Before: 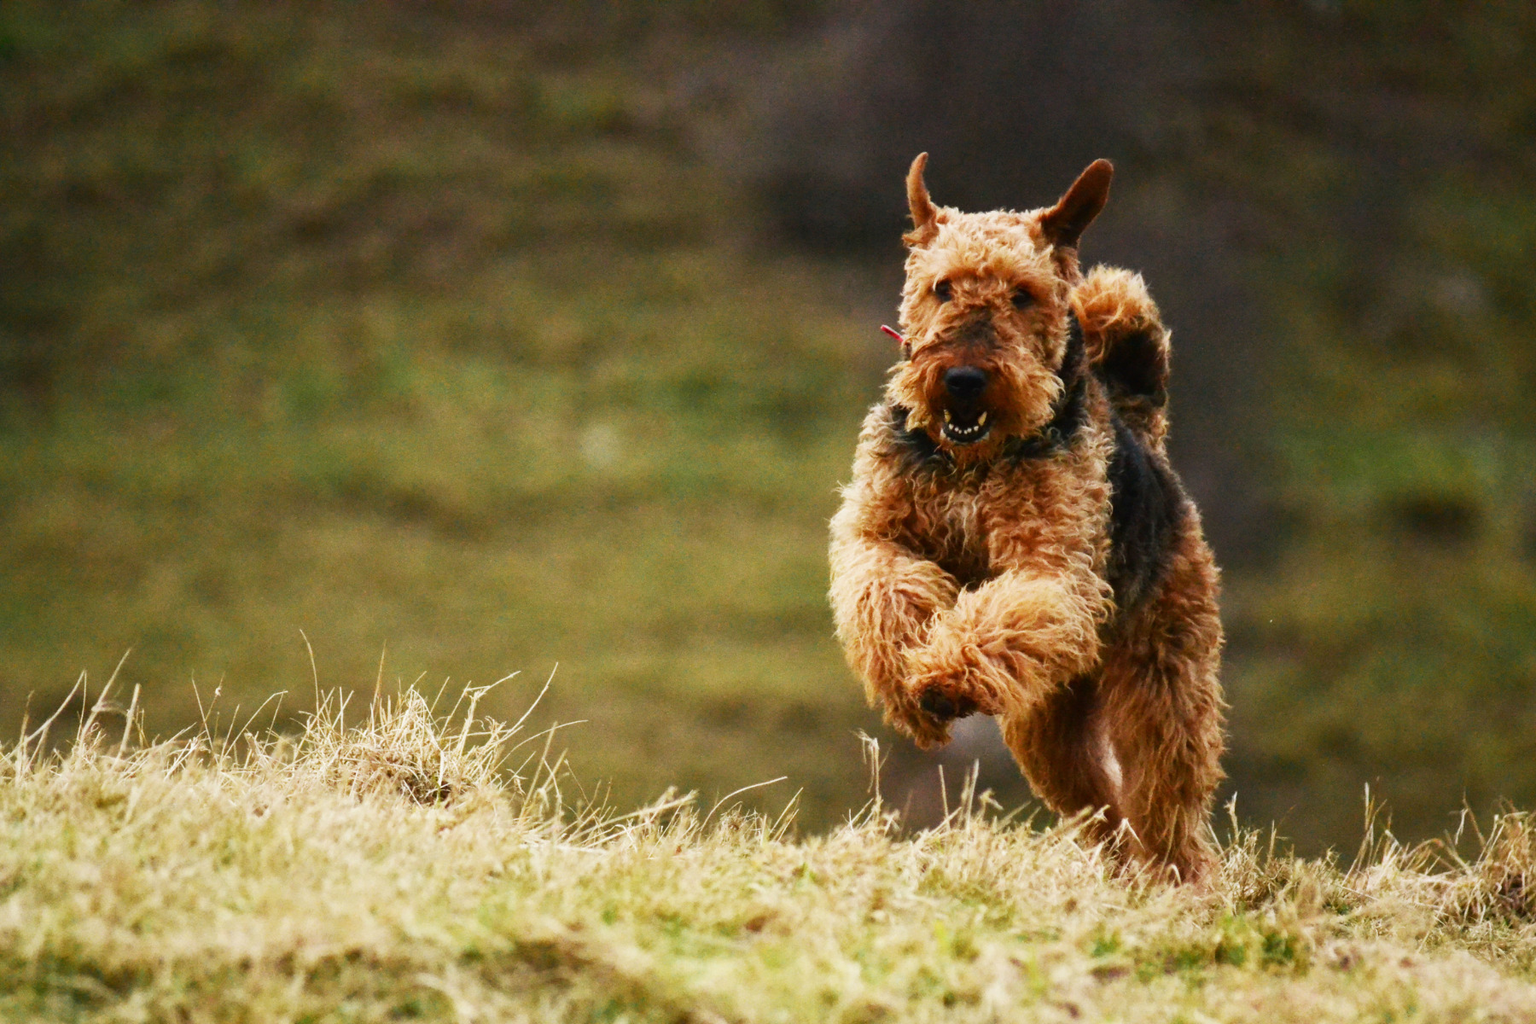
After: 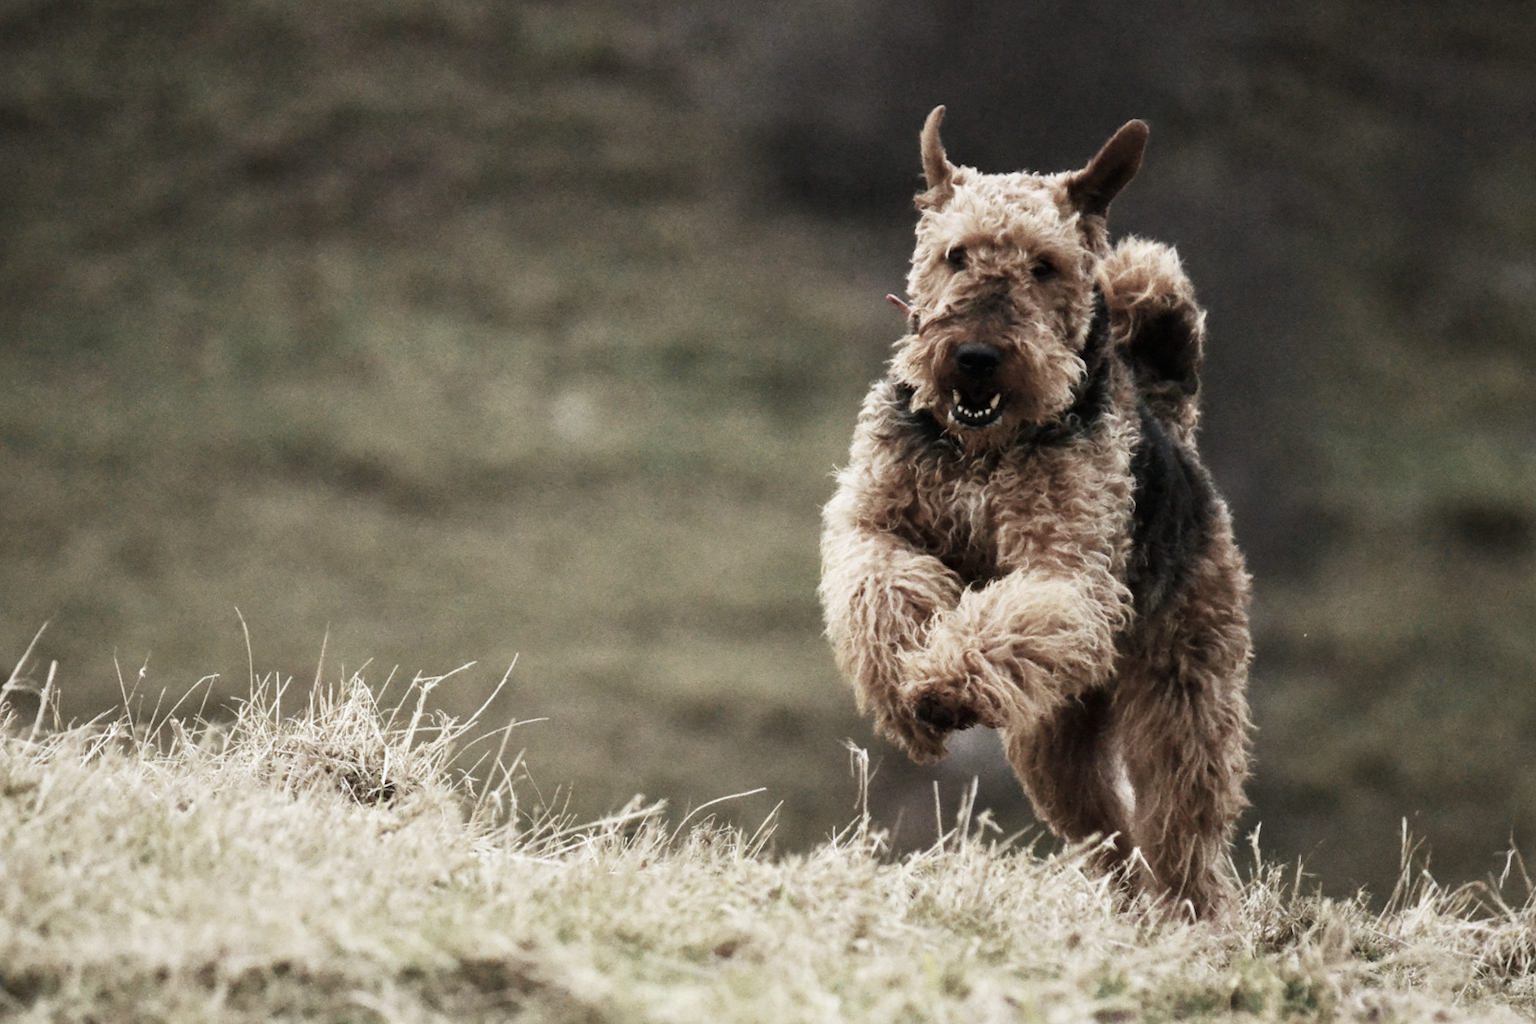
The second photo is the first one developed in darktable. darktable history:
crop and rotate: angle -2°, left 3.131%, top 3.867%, right 1.394%, bottom 0.66%
contrast equalizer: octaves 7, y [[0.515 ×6], [0.507 ×6], [0.425 ×6], [0 ×6], [0 ×6]]
color correction: highlights b* -0.04, saturation 0.349
